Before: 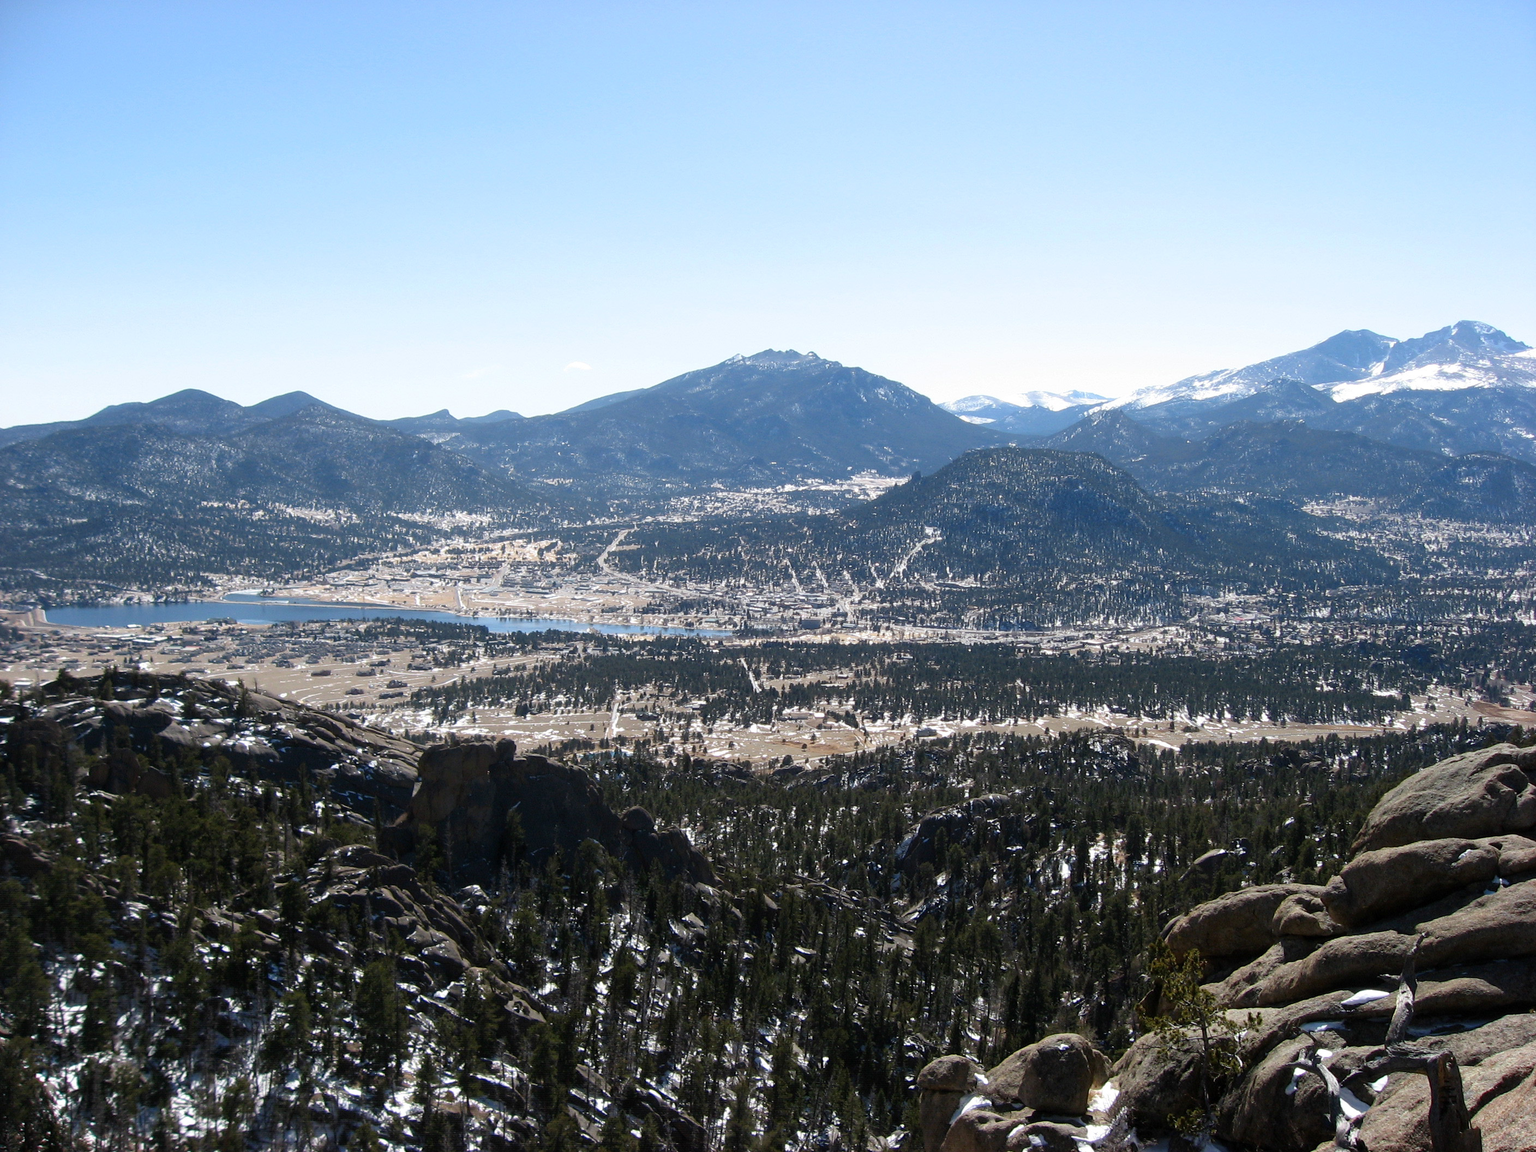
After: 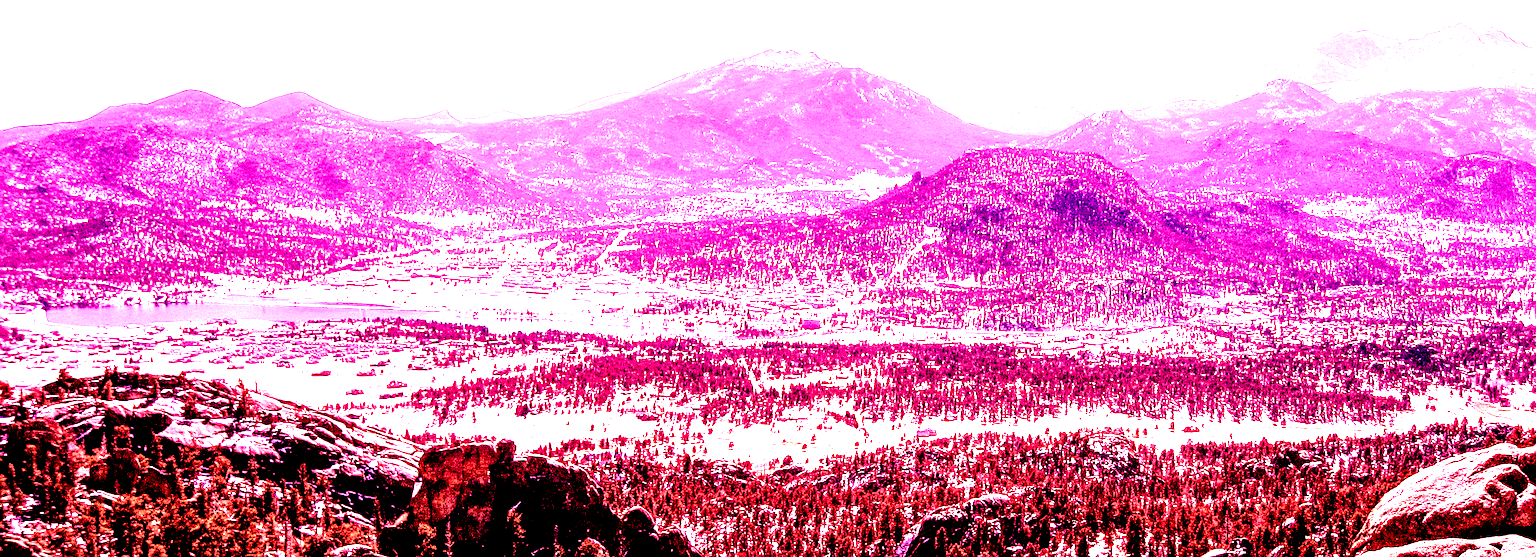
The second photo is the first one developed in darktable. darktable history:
exposure: black level correction 0.01, exposure 0.011 EV, compensate highlight preservation false
sharpen: on, module defaults
tone curve: curves: ch0 [(0, 0) (0.051, 0.047) (0.102, 0.099) (0.228, 0.275) (0.432, 0.535) (0.695, 0.778) (0.908, 0.946) (1, 1)]; ch1 [(0, 0) (0.339, 0.298) (0.402, 0.363) (0.453, 0.413) (0.485, 0.469) (0.494, 0.493) (0.504, 0.501) (0.525, 0.534) (0.563, 0.595) (0.597, 0.638) (1, 1)]; ch2 [(0, 0) (0.48, 0.48) (0.504, 0.5) (0.539, 0.554) (0.59, 0.63) (0.642, 0.684) (0.824, 0.815) (1, 1)], color space Lab, independent channels, preserve colors none
white balance: red 4.26, blue 1.802
crop and rotate: top 26.056%, bottom 25.543%
filmic rgb: black relative exposure -5.5 EV, white relative exposure 2.5 EV, threshold 3 EV, target black luminance 0%, hardness 4.51, latitude 67.35%, contrast 1.453, shadows ↔ highlights balance -3.52%, preserve chrominance no, color science v4 (2020), contrast in shadows soft, enable highlight reconstruction true
local contrast: highlights 115%, shadows 42%, detail 293%
